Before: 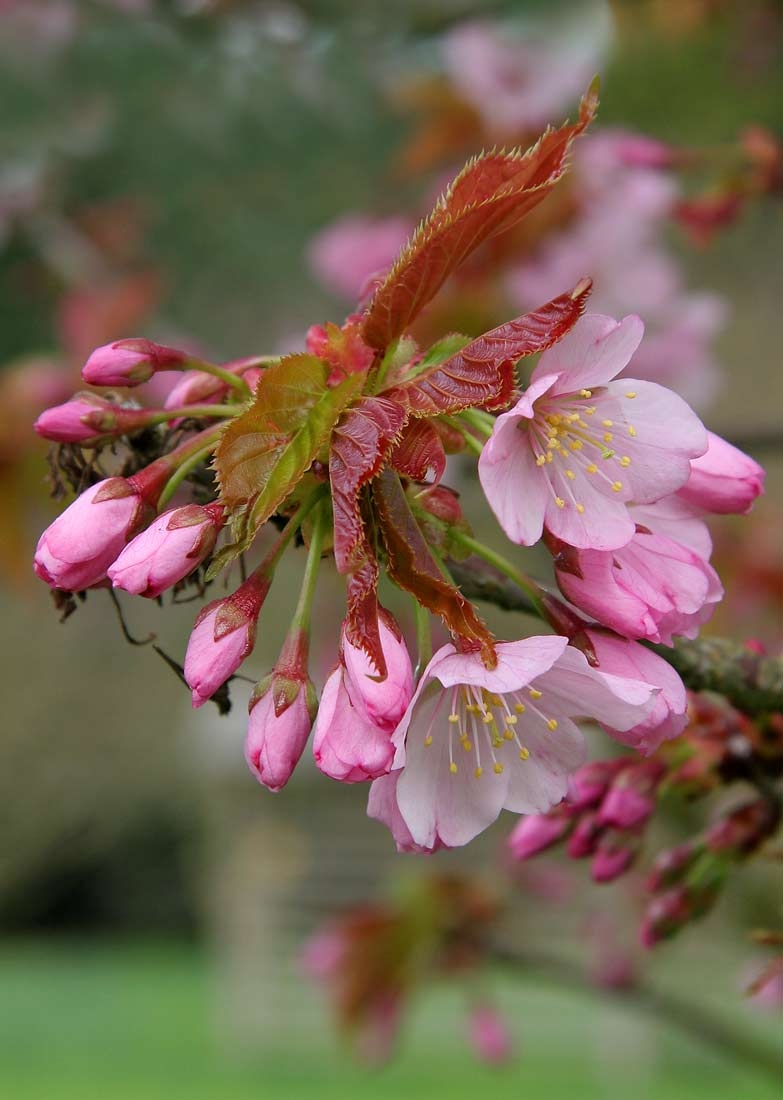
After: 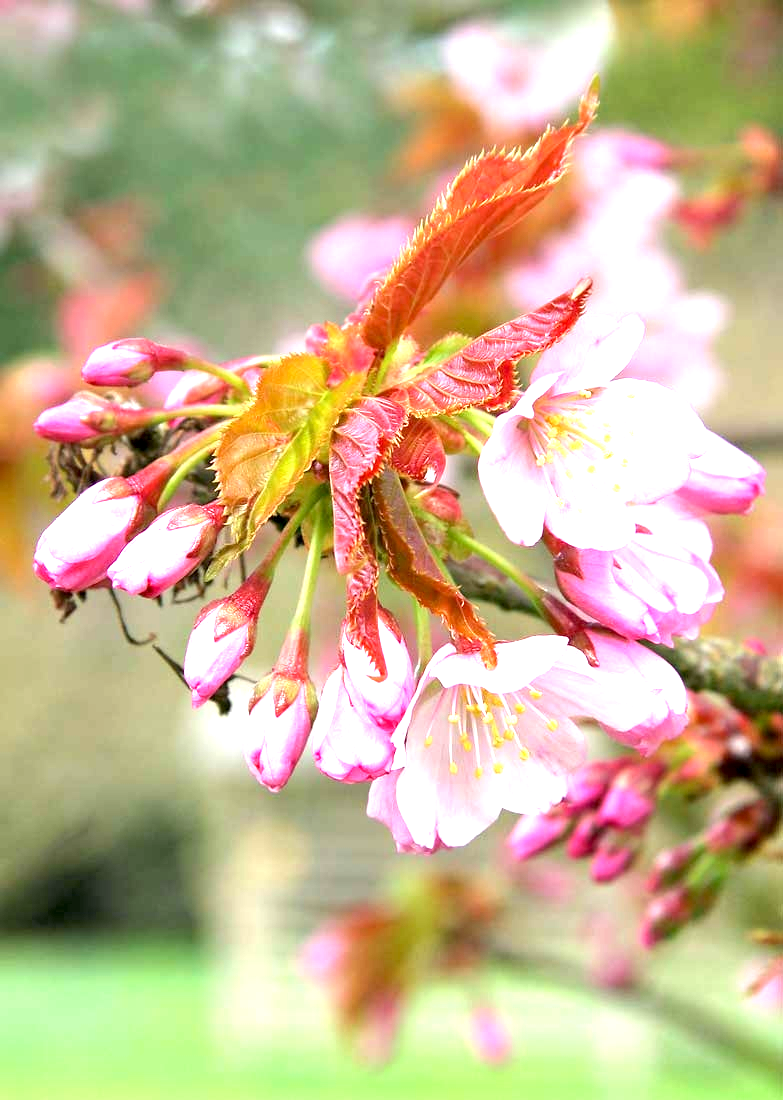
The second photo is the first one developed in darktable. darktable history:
exposure: black level correction 0.001, exposure 1.988 EV, compensate highlight preservation false
